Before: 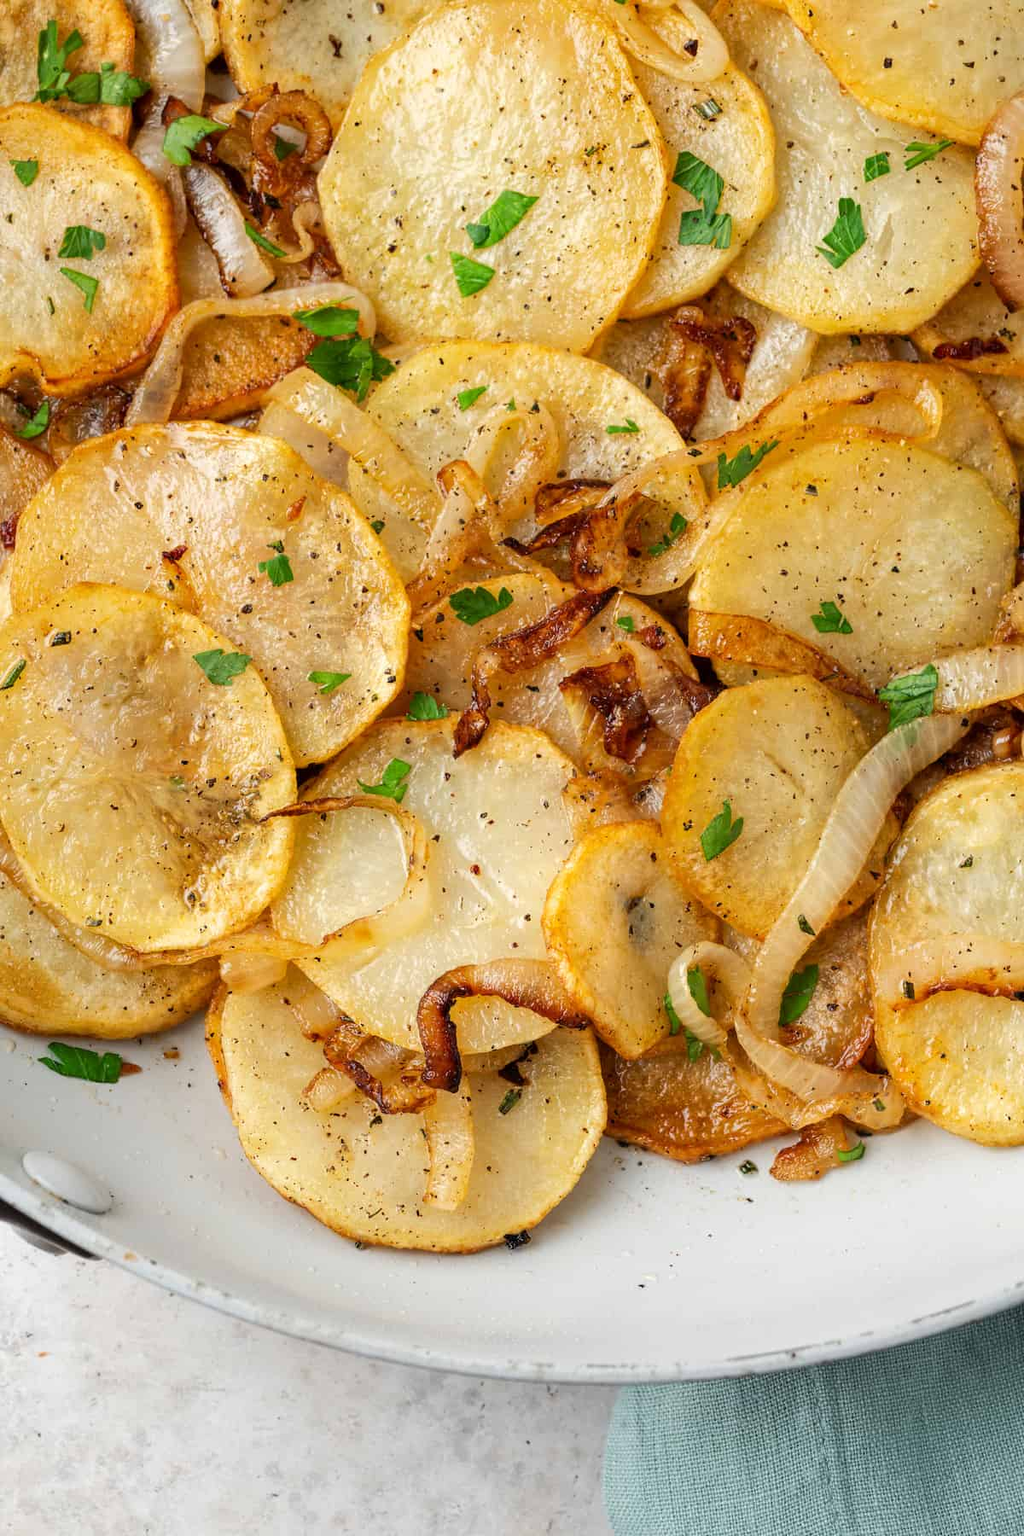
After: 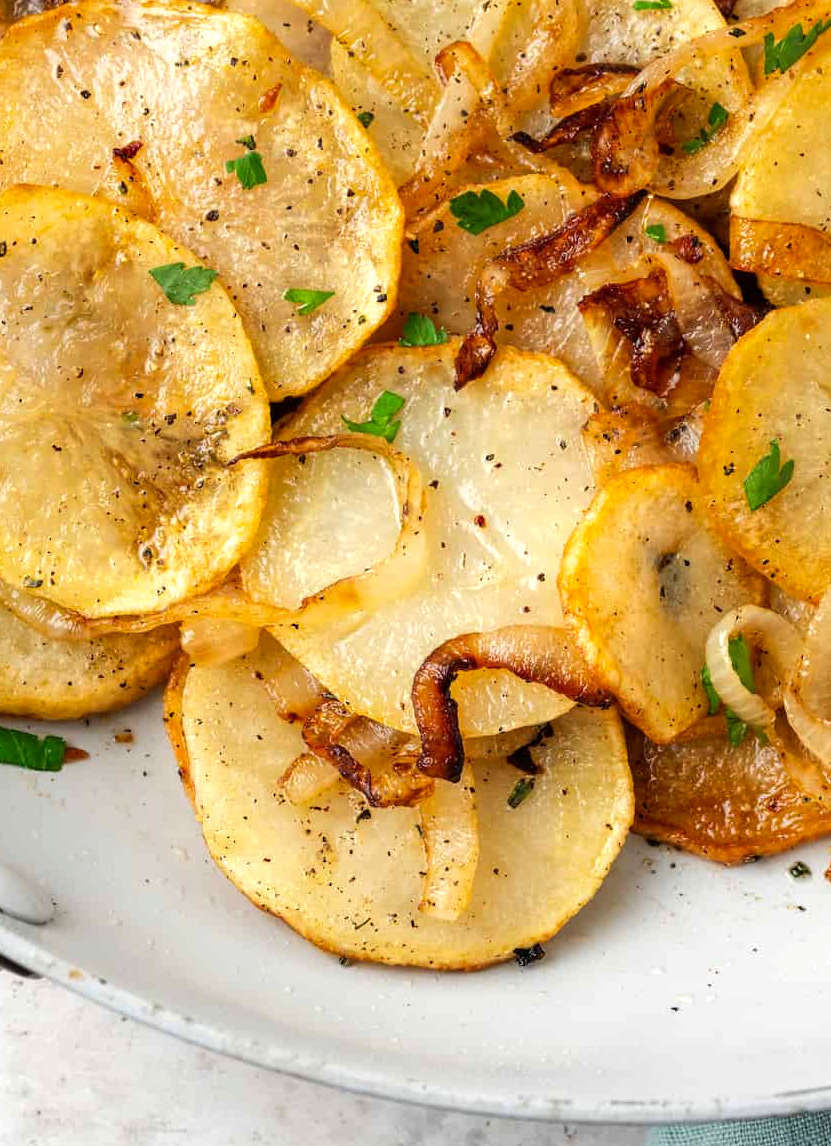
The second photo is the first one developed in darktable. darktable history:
crop: left 6.488%, top 27.668%, right 24.183%, bottom 8.656%
color balance: contrast 10%
